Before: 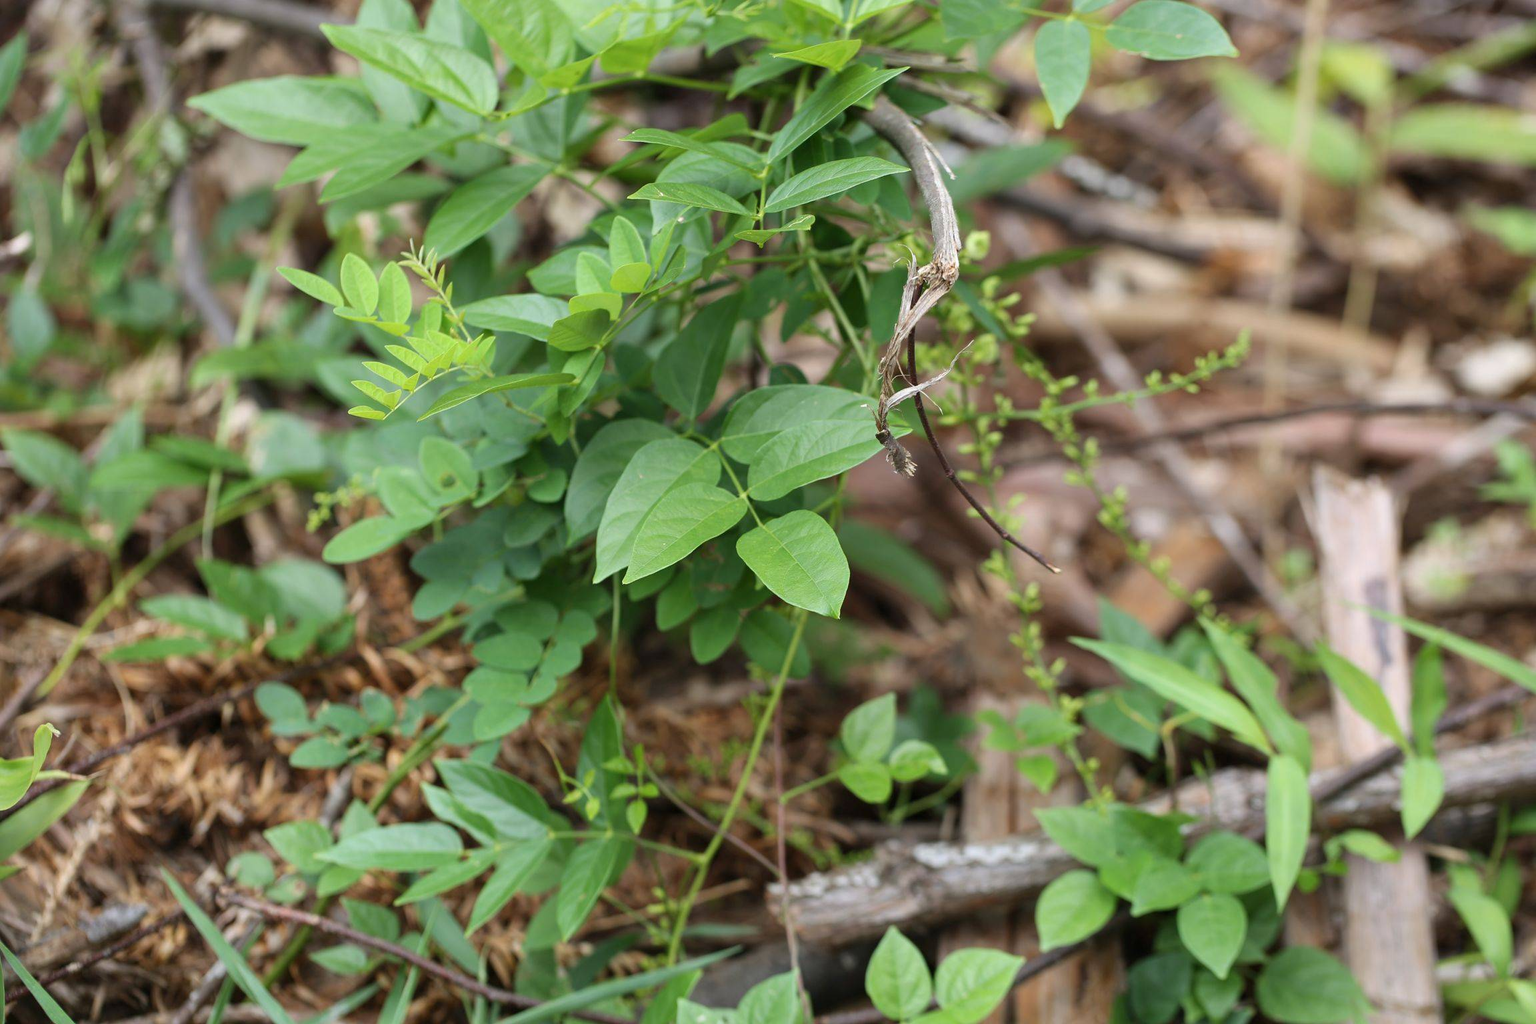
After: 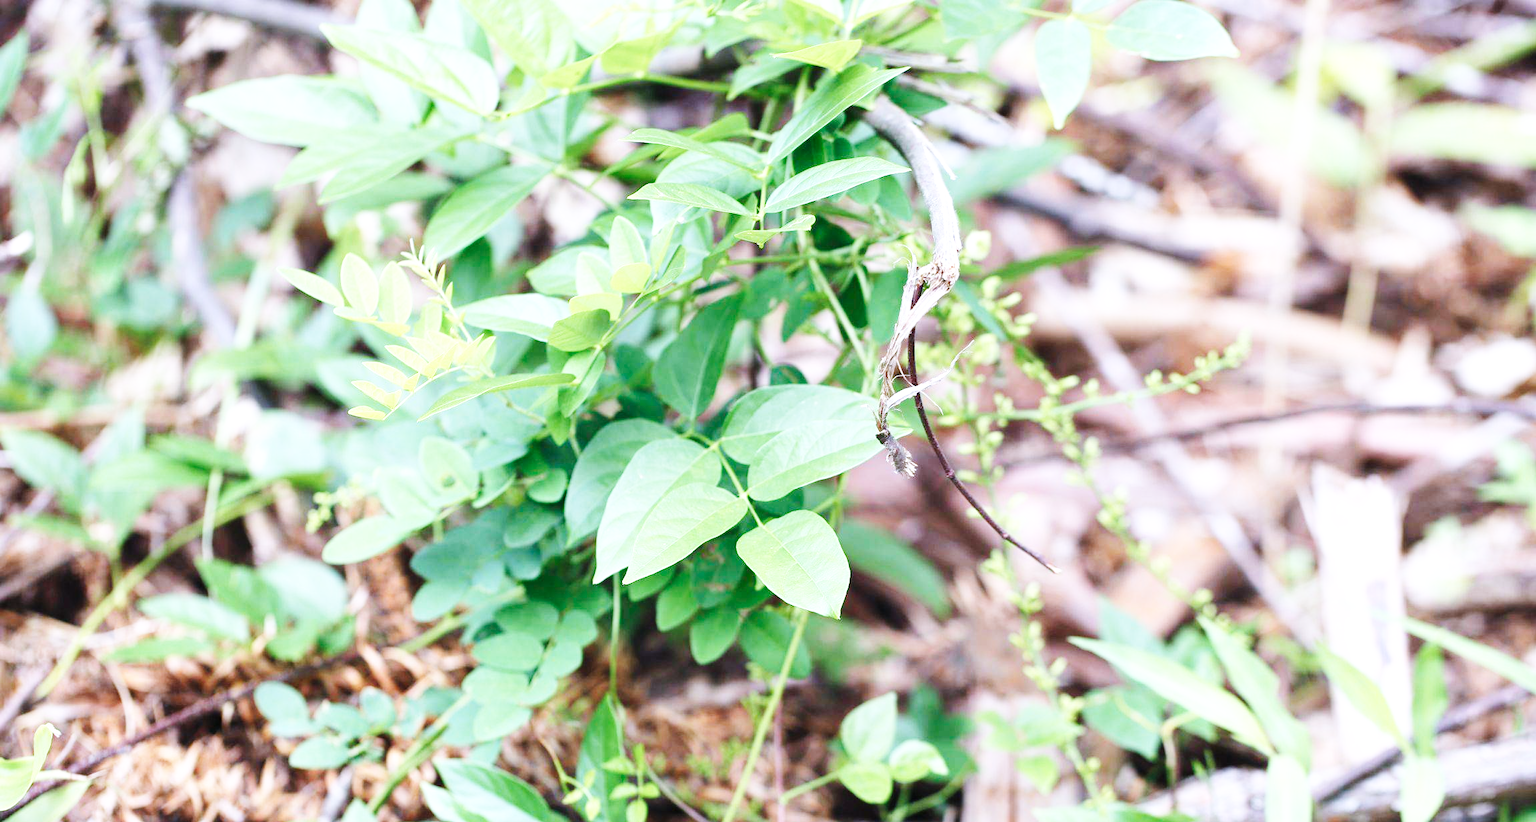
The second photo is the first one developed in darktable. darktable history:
crop: bottom 19.656%
exposure: black level correction -0.001, exposure 0.535 EV, compensate highlight preservation false
base curve: curves: ch0 [(0, 0.003) (0.001, 0.002) (0.006, 0.004) (0.02, 0.022) (0.048, 0.086) (0.094, 0.234) (0.162, 0.431) (0.258, 0.629) (0.385, 0.8) (0.548, 0.918) (0.751, 0.988) (1, 1)], preserve colors none
color calibration: illuminant as shot in camera, x 0.379, y 0.396, temperature 4141.35 K, saturation algorithm version 1 (2020)
